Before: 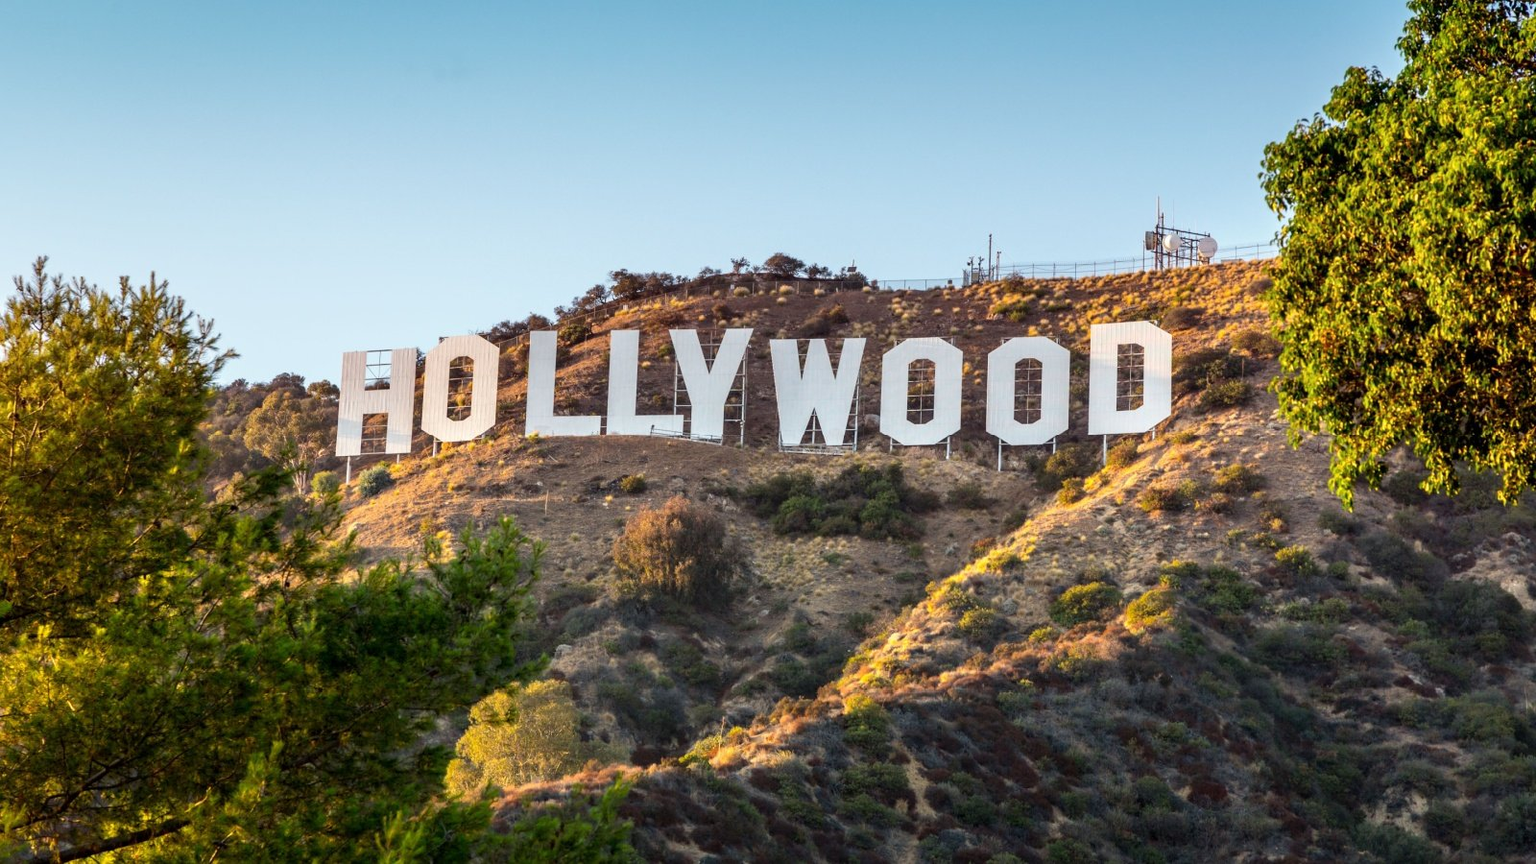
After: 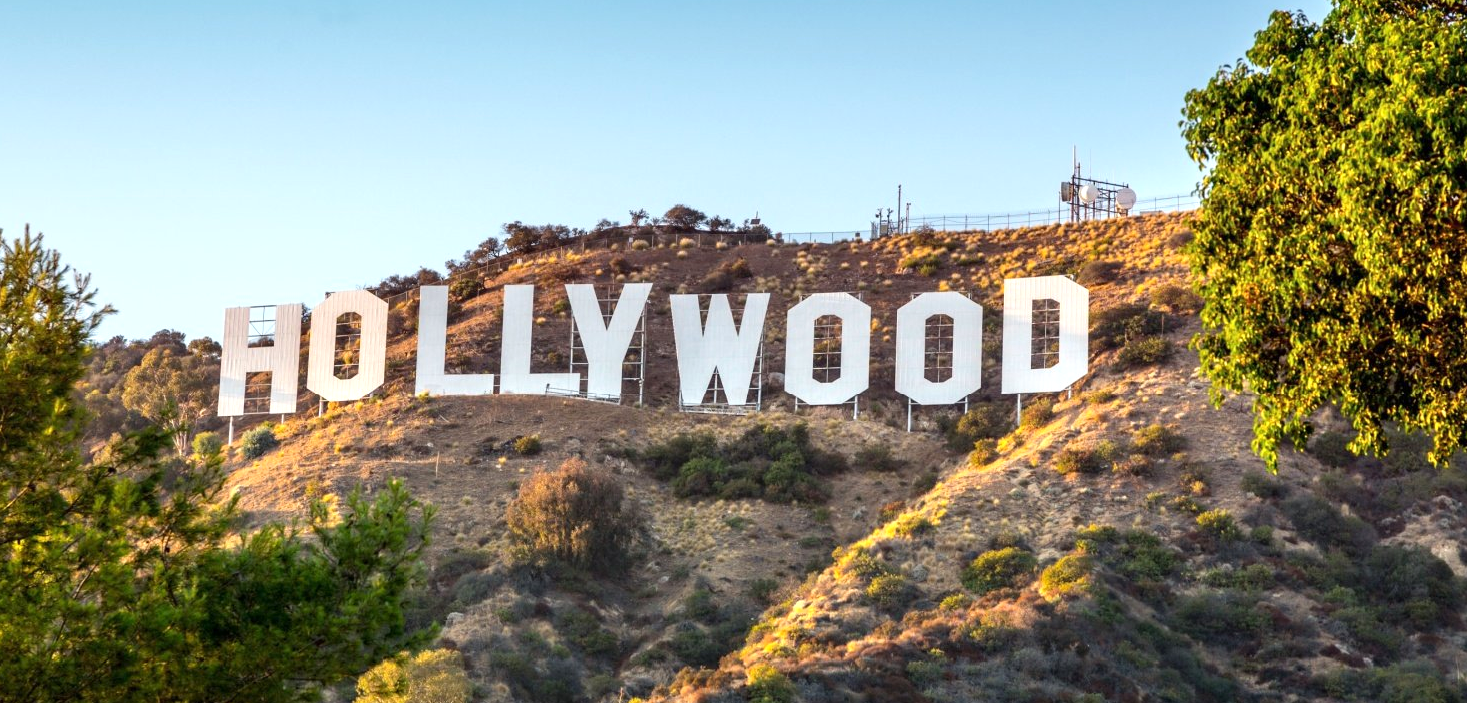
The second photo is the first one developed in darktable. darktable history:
exposure: exposure 0.298 EV, compensate highlight preservation false
crop: left 8.289%, top 6.625%, bottom 15.23%
